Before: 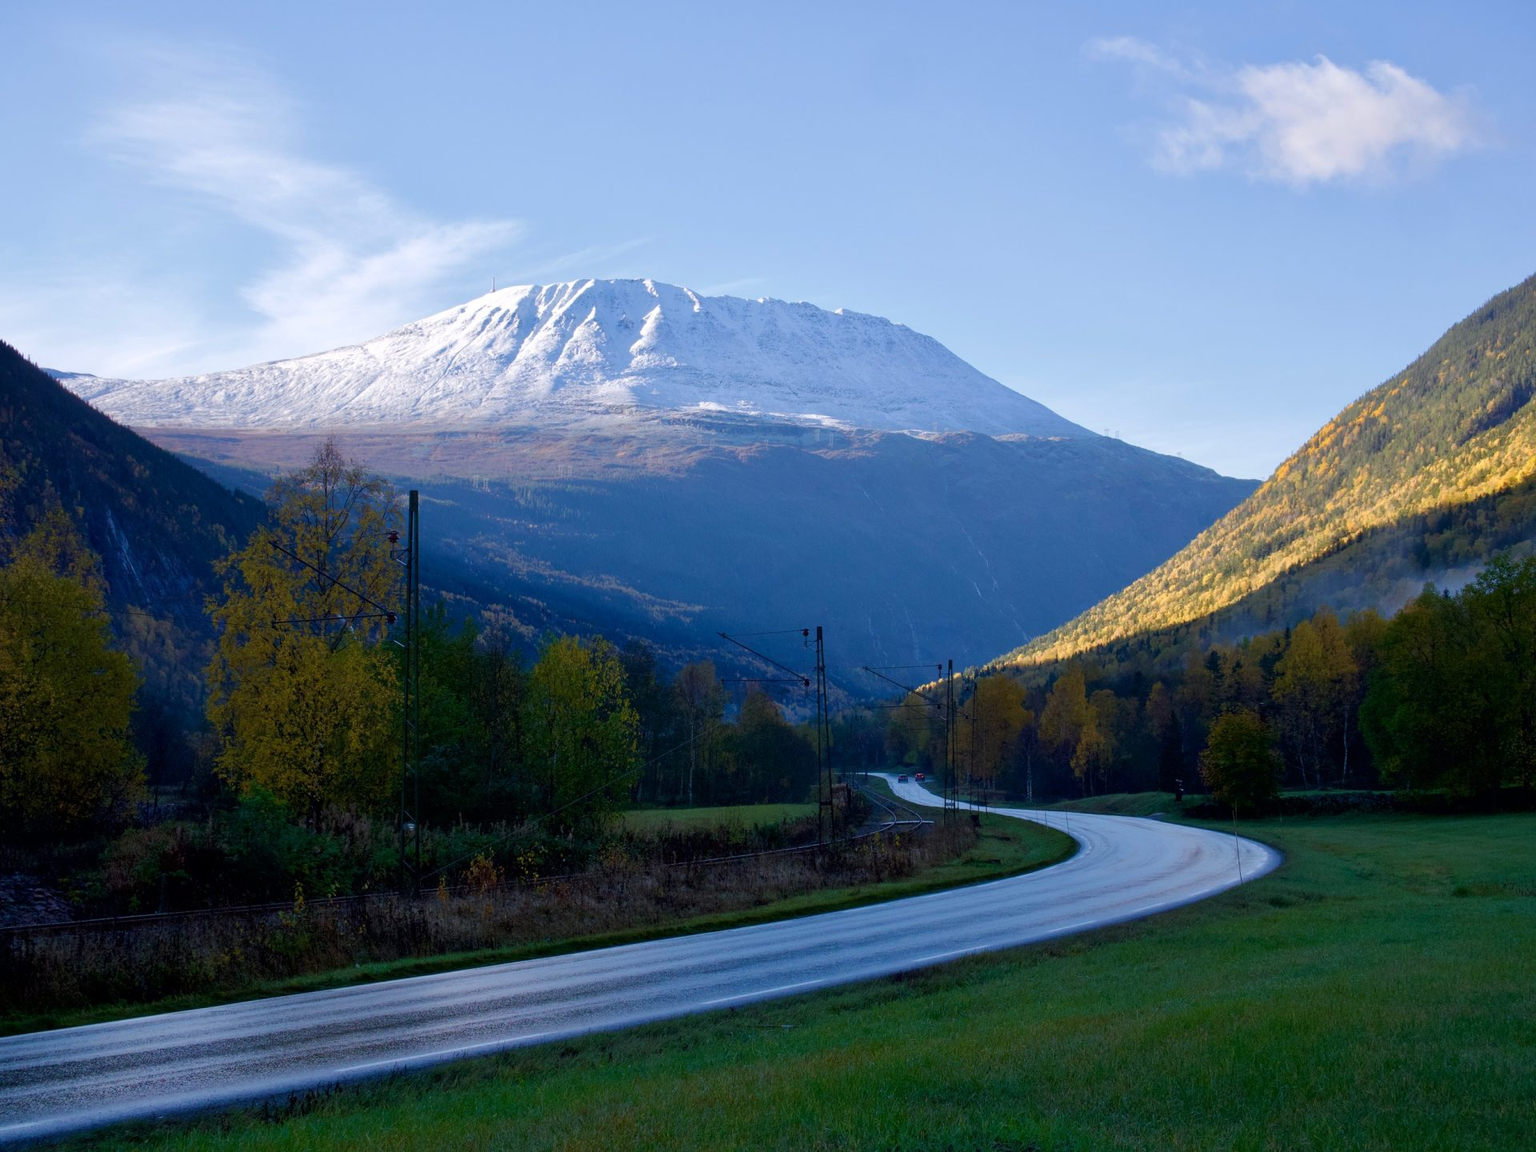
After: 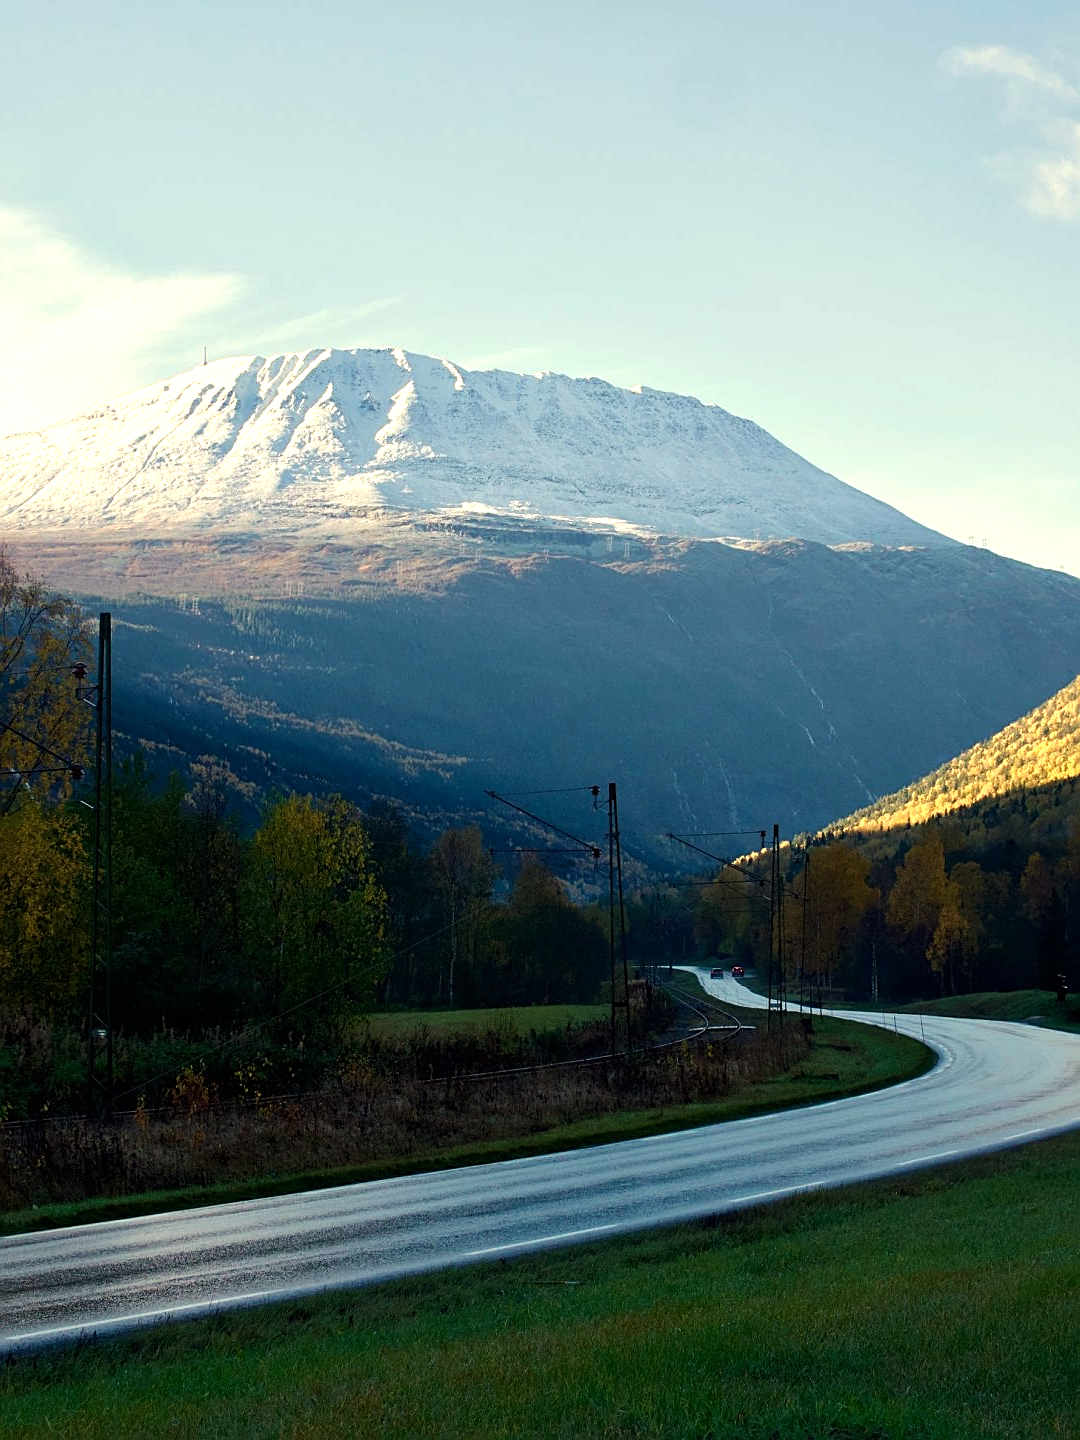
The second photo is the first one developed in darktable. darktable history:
crop: left 21.496%, right 22.254%
levels: levels [0, 0.498, 1]
sharpen: on, module defaults
white balance: red 1.08, blue 0.791
tone equalizer: -8 EV -0.75 EV, -7 EV -0.7 EV, -6 EV -0.6 EV, -5 EV -0.4 EV, -3 EV 0.4 EV, -2 EV 0.6 EV, -1 EV 0.7 EV, +0 EV 0.75 EV, edges refinement/feathering 500, mask exposure compensation -1.57 EV, preserve details no
